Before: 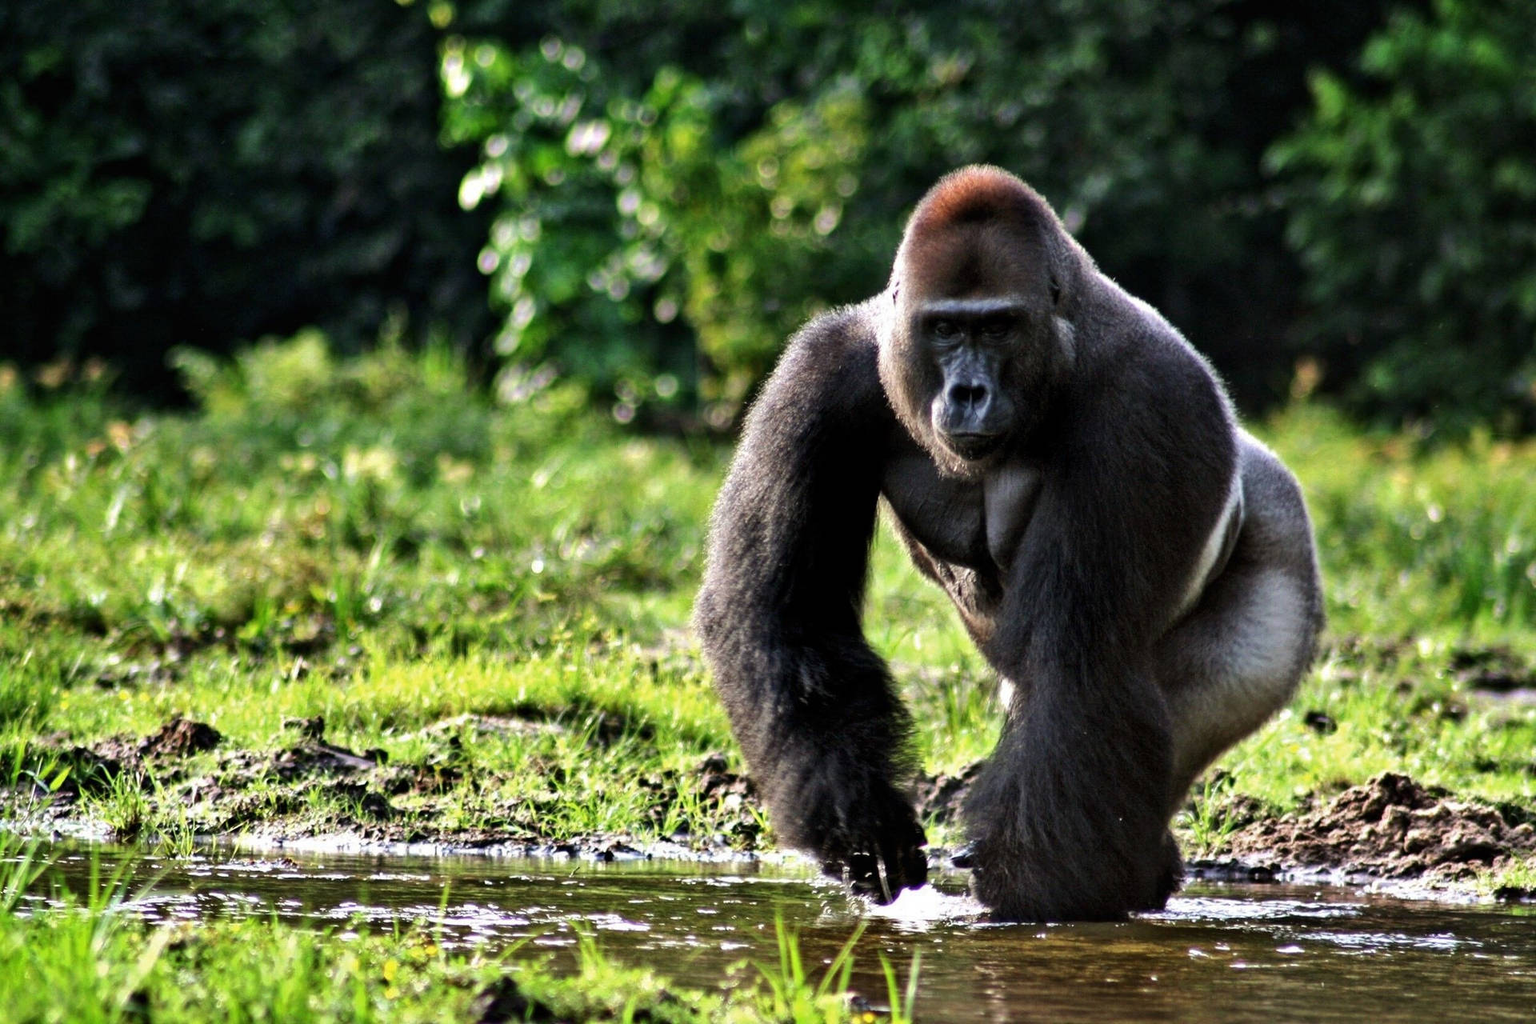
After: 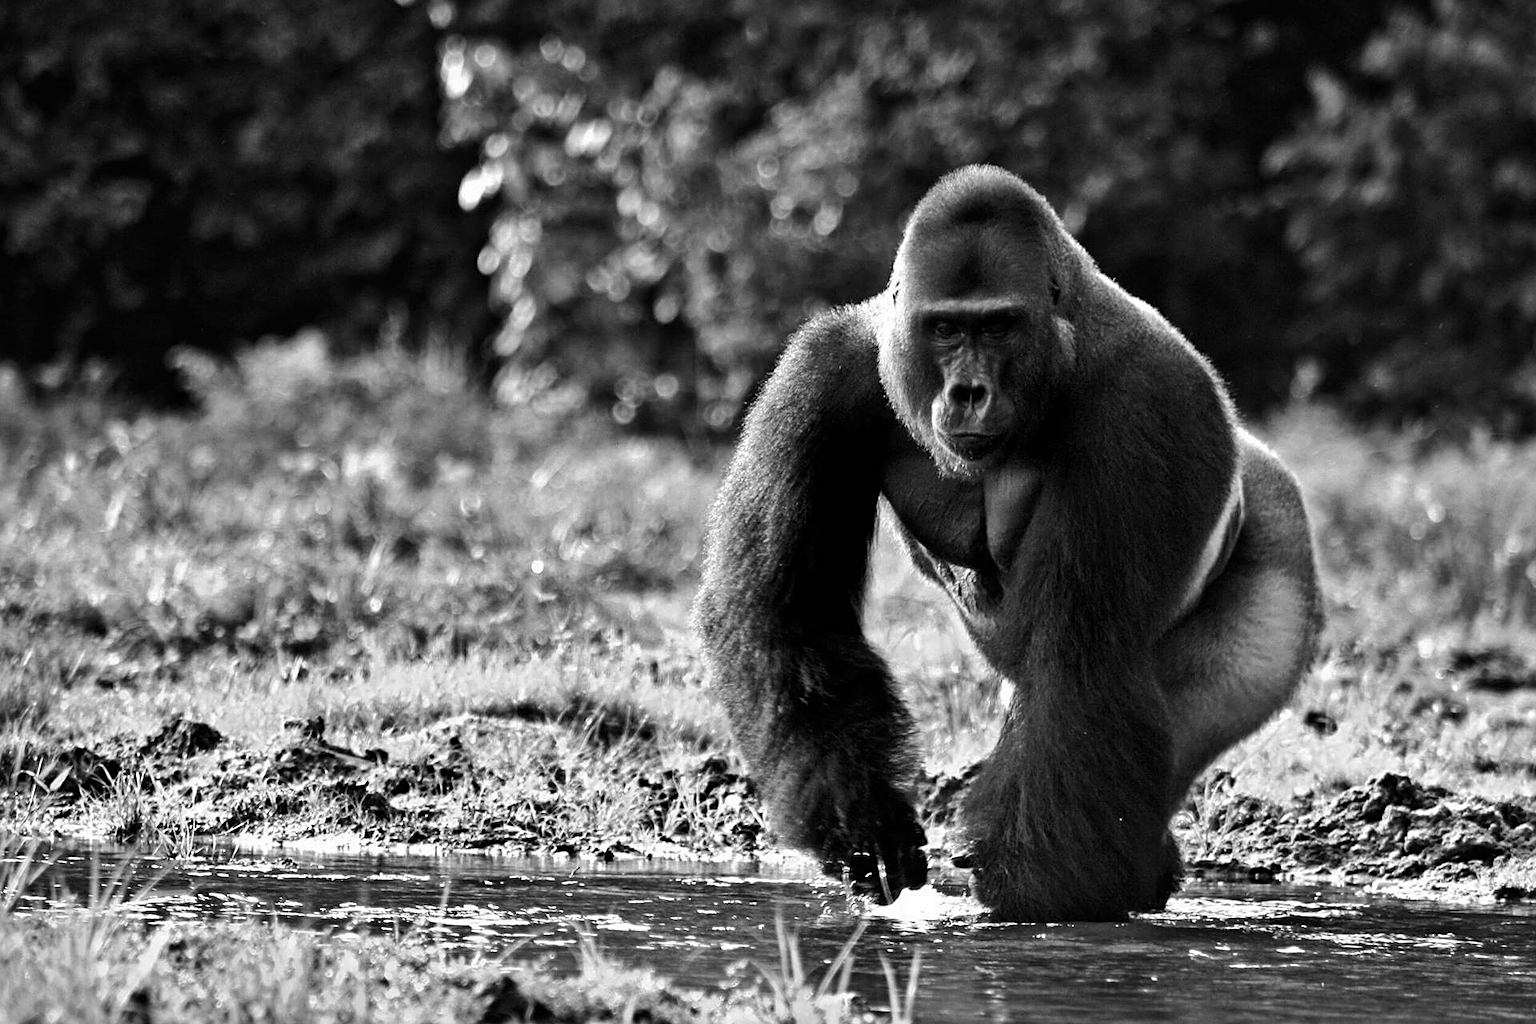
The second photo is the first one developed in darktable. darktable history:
monochrome: a 1.94, b -0.638
sharpen: on, module defaults
